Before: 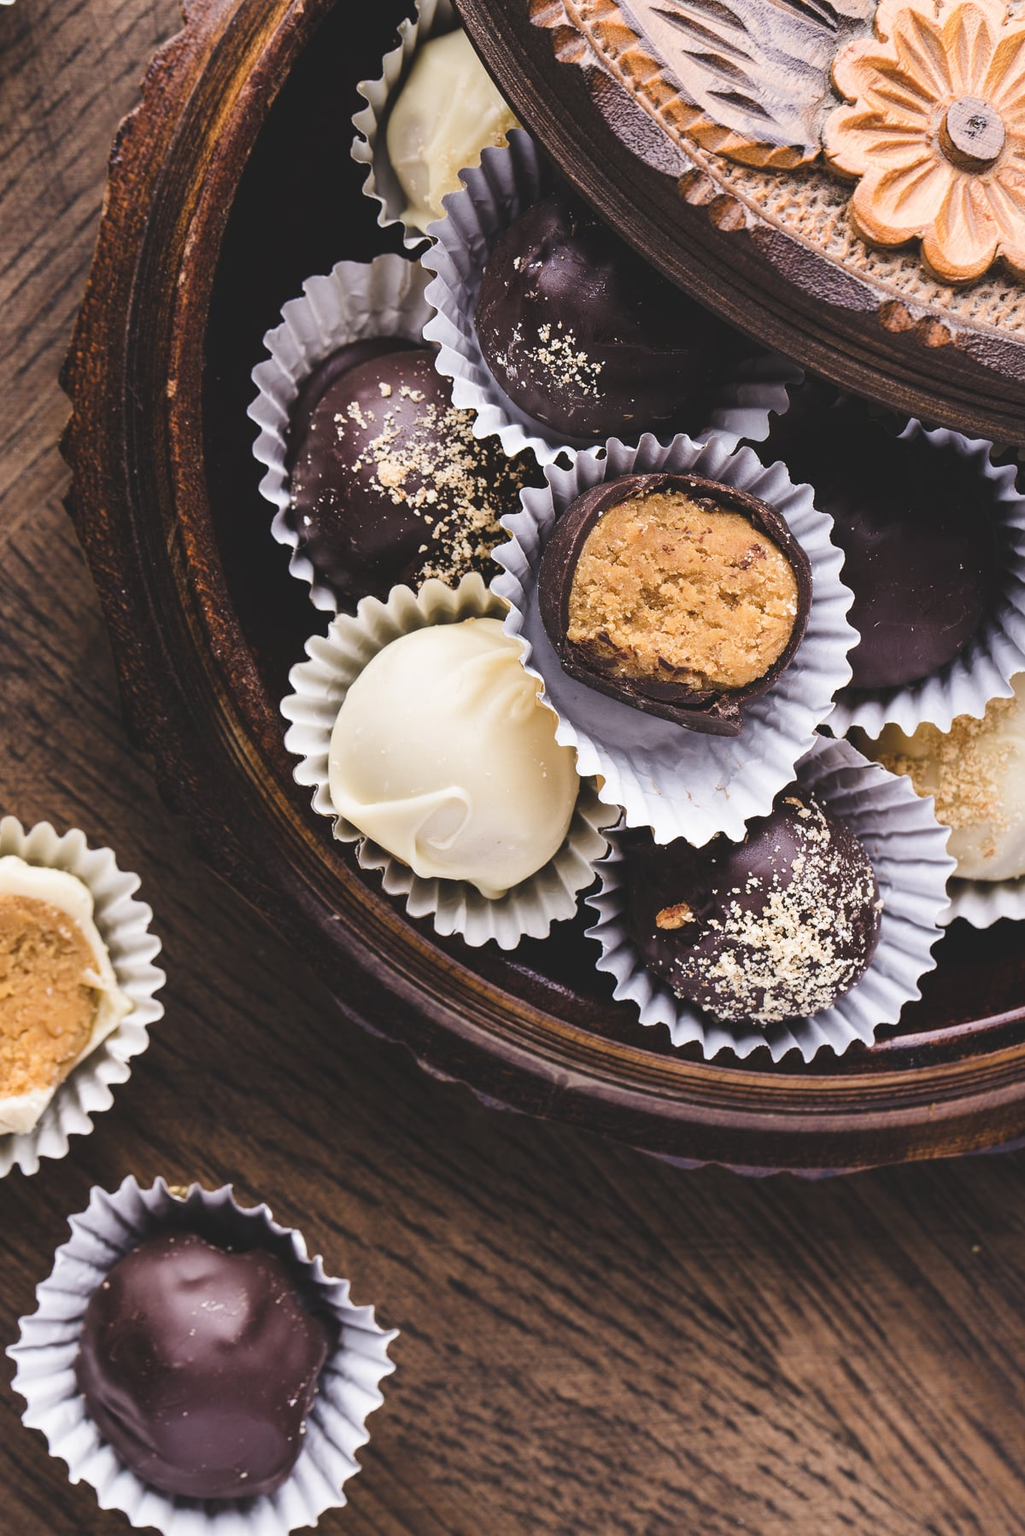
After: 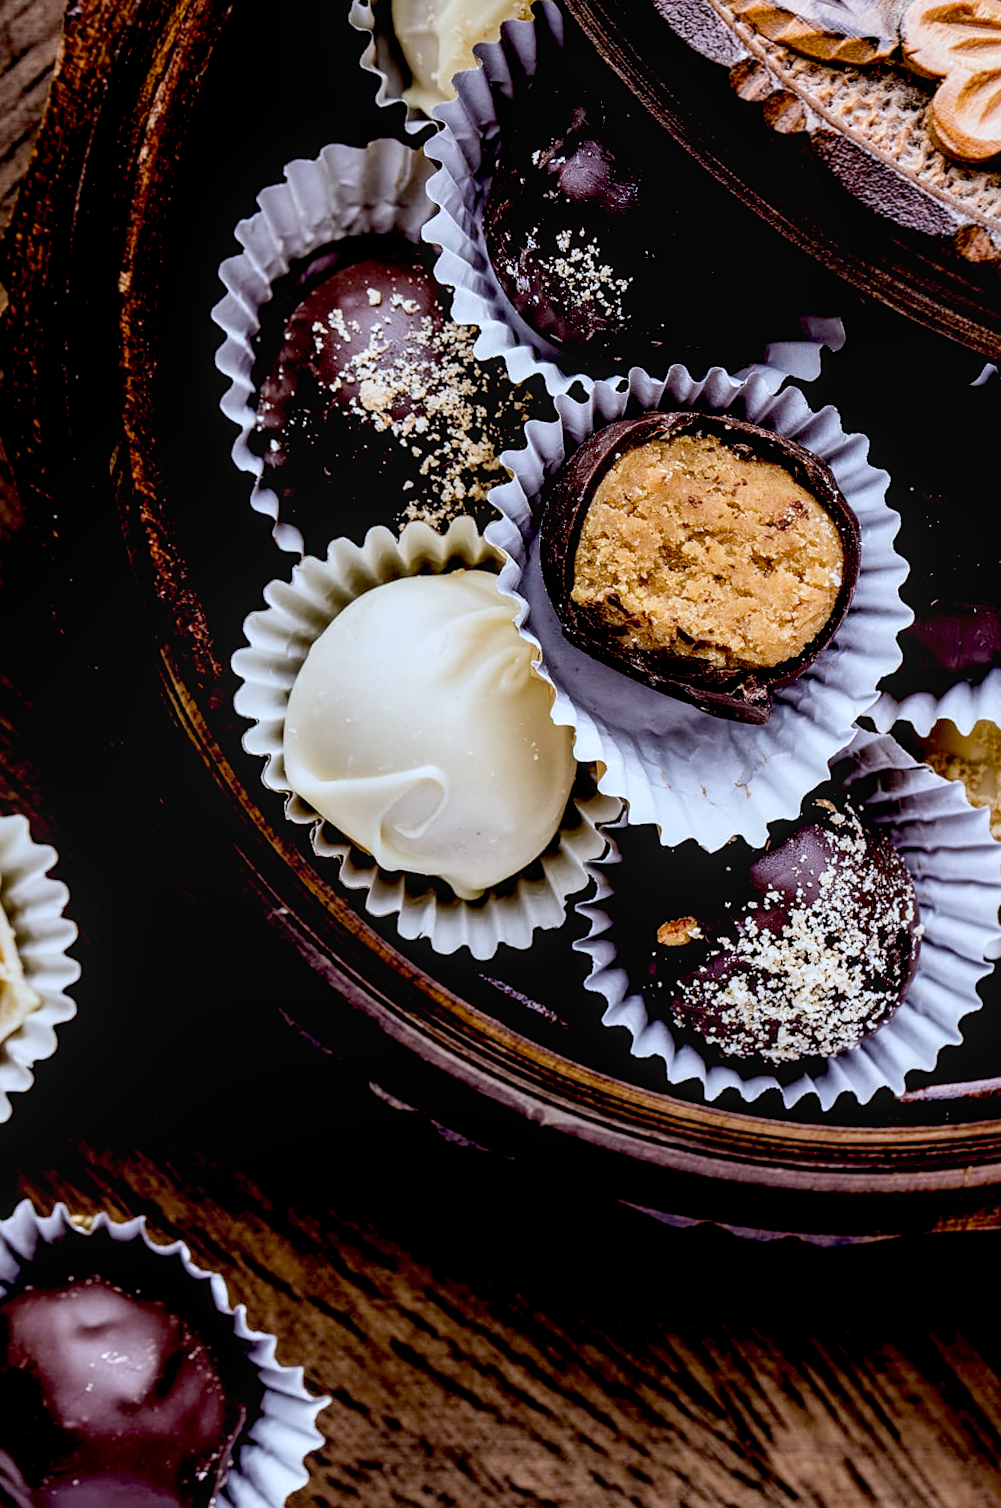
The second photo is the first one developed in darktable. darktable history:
color calibration: illuminant custom, x 0.368, y 0.373, temperature 4330.88 K
color correction: highlights b* 0.041
local contrast: on, module defaults
exposure: black level correction 0.047, exposure 0.013 EV, compensate highlight preservation false
sharpen: amount 0.205
crop and rotate: angle -3.08°, left 5.177%, top 5.175%, right 4.771%, bottom 4.355%
